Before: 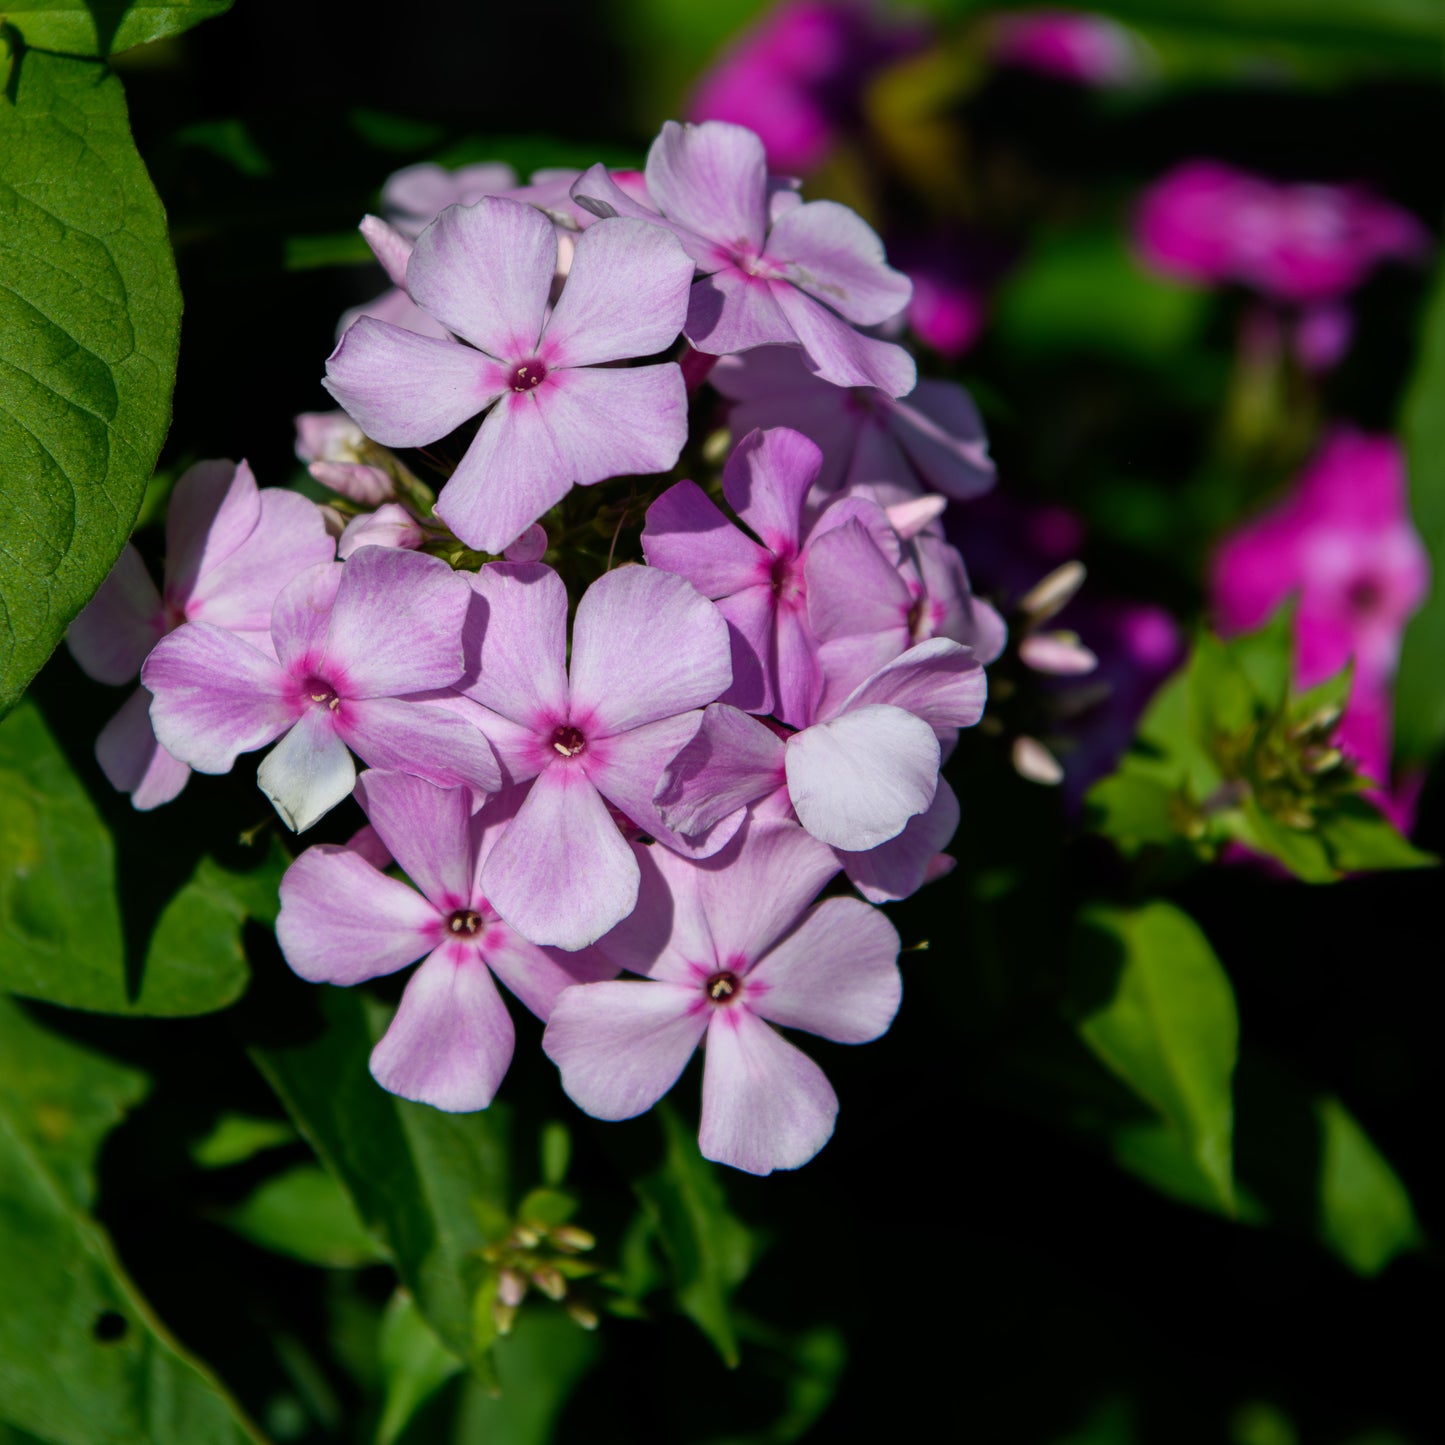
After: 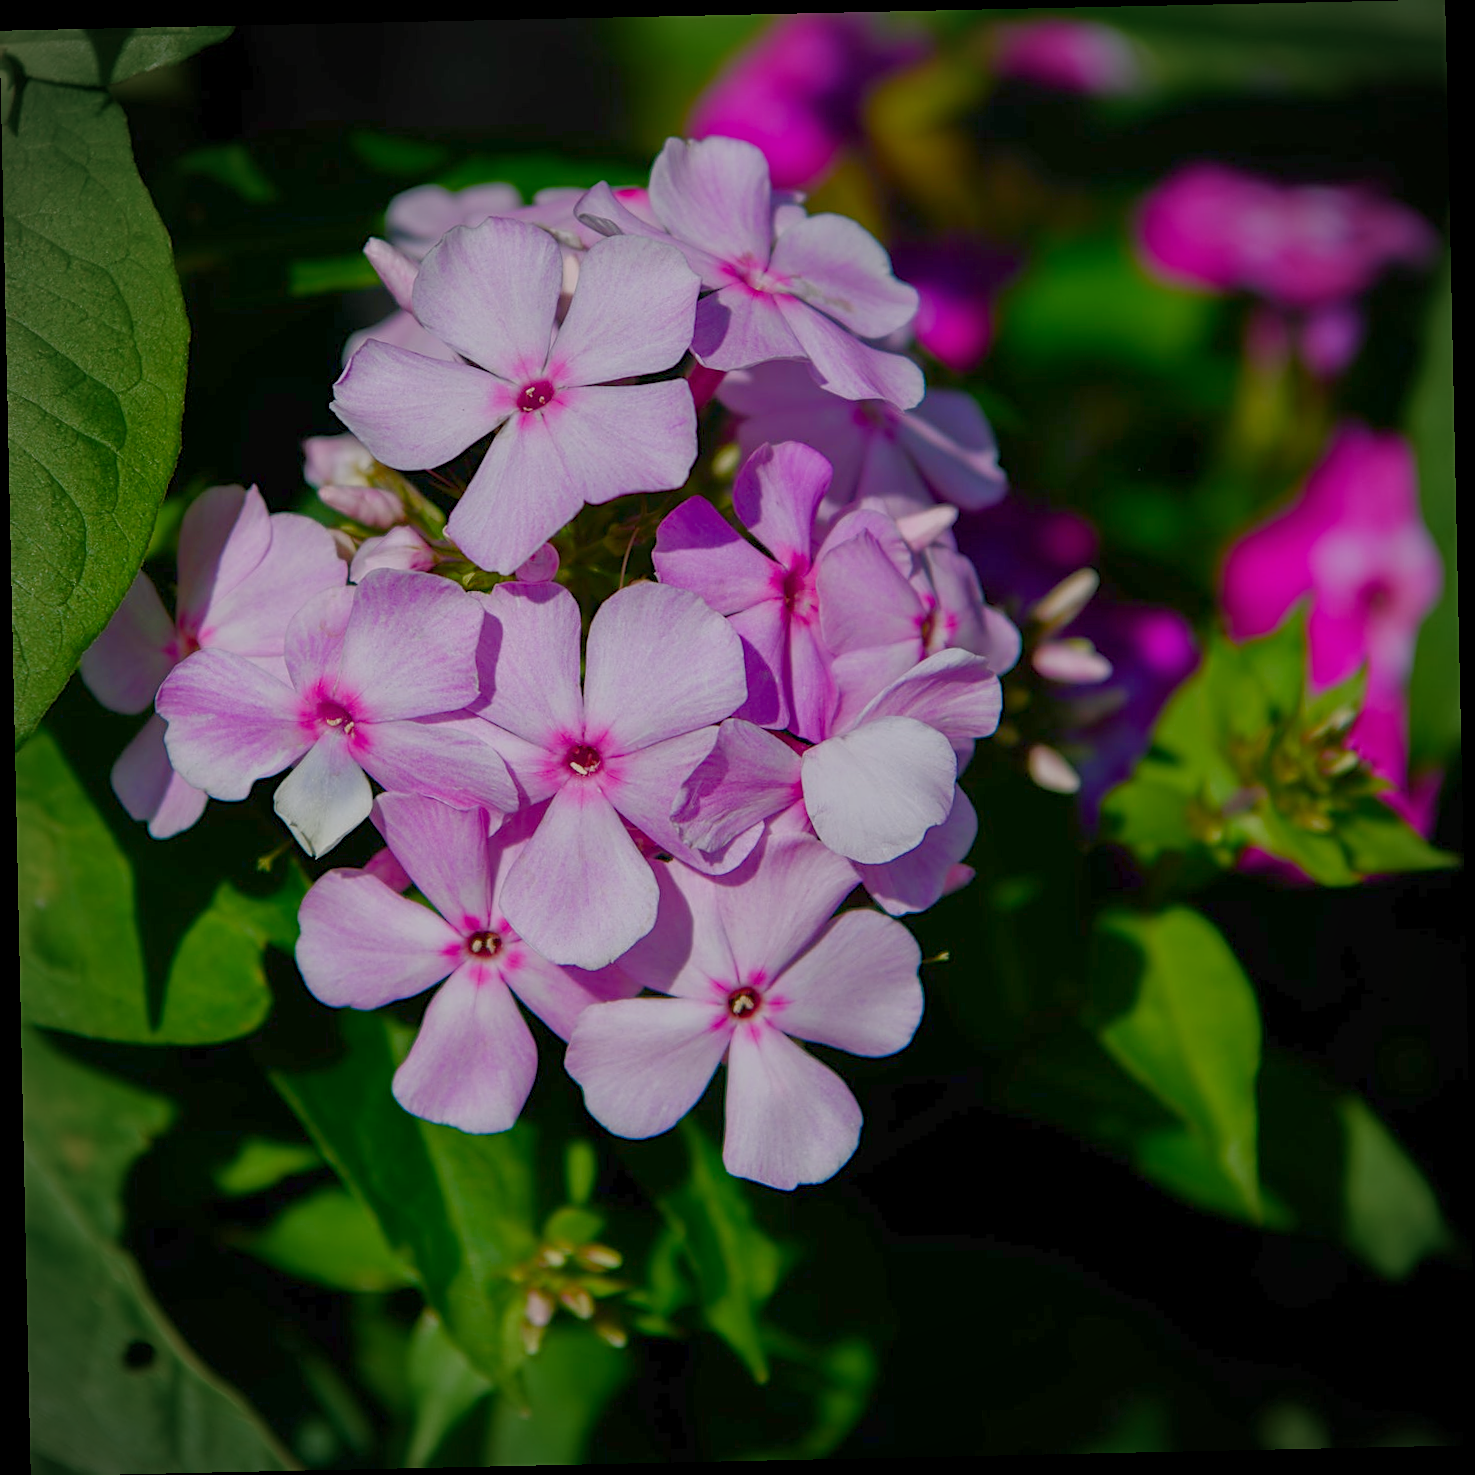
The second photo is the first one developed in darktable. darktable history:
vignetting: on, module defaults
sharpen: on, module defaults
color balance rgb: shadows lift › chroma 1%, shadows lift › hue 113°, highlights gain › chroma 0.2%, highlights gain › hue 333°, perceptual saturation grading › global saturation 20%, perceptual saturation grading › highlights -50%, perceptual saturation grading › shadows 25%, contrast -30%
rotate and perspective: rotation -1.24°, automatic cropping off
tone equalizer: on, module defaults
